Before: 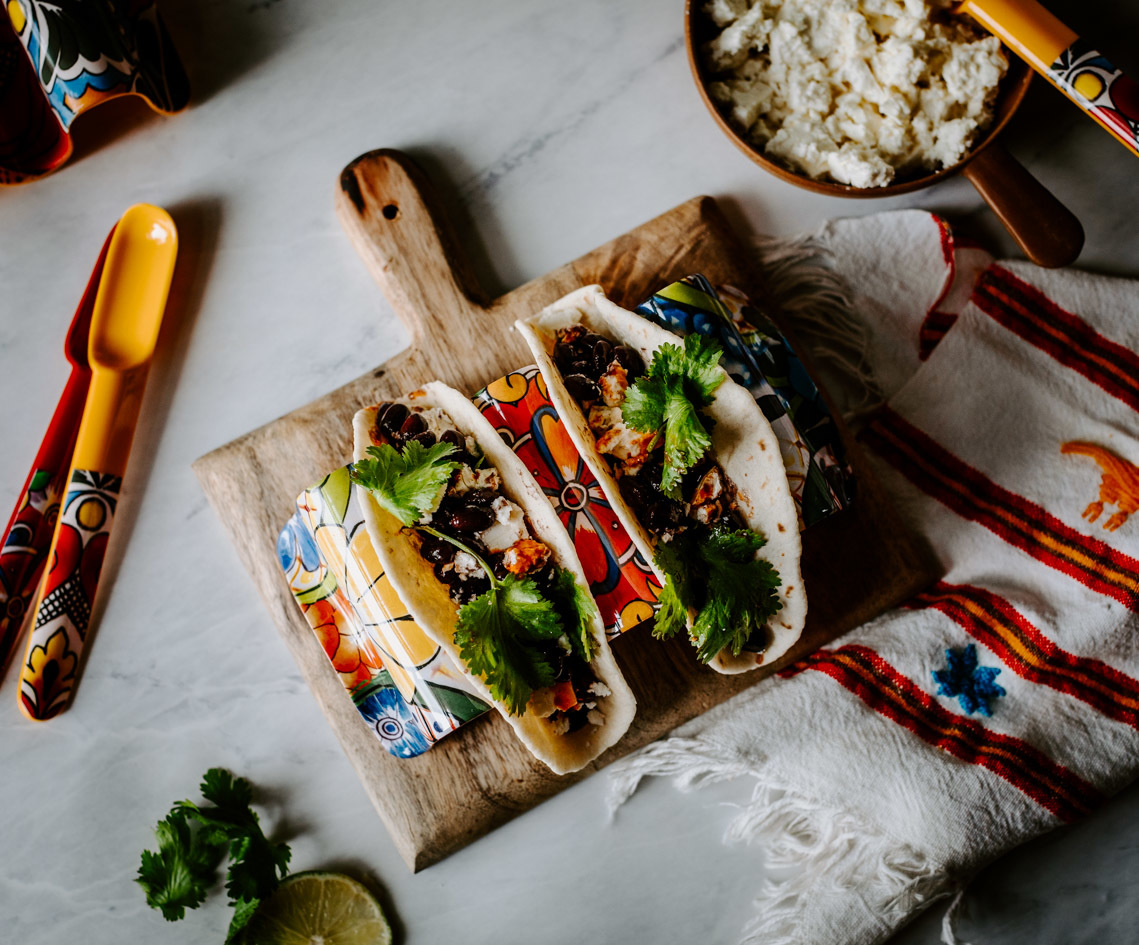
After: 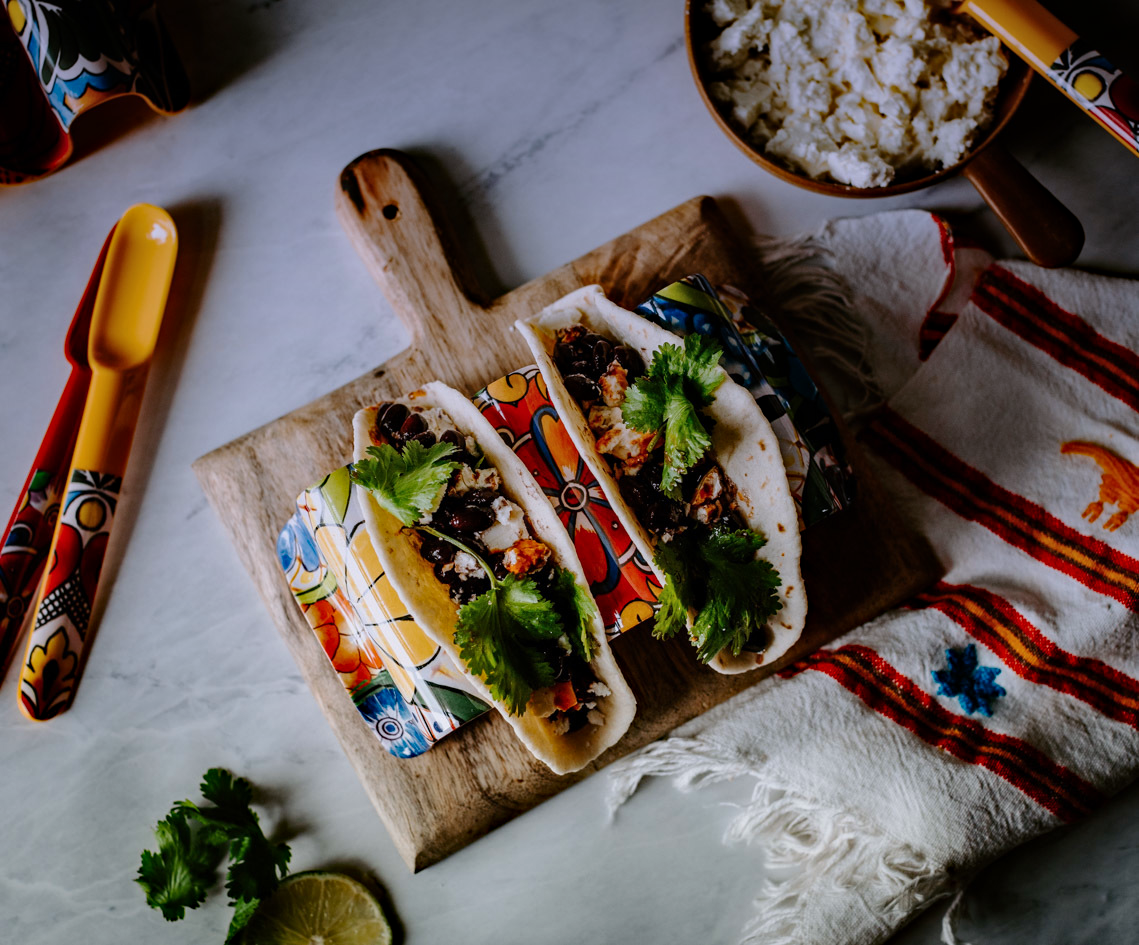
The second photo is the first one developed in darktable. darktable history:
haze removal: compatibility mode true, adaptive false
graduated density: hue 238.83°, saturation 50%
